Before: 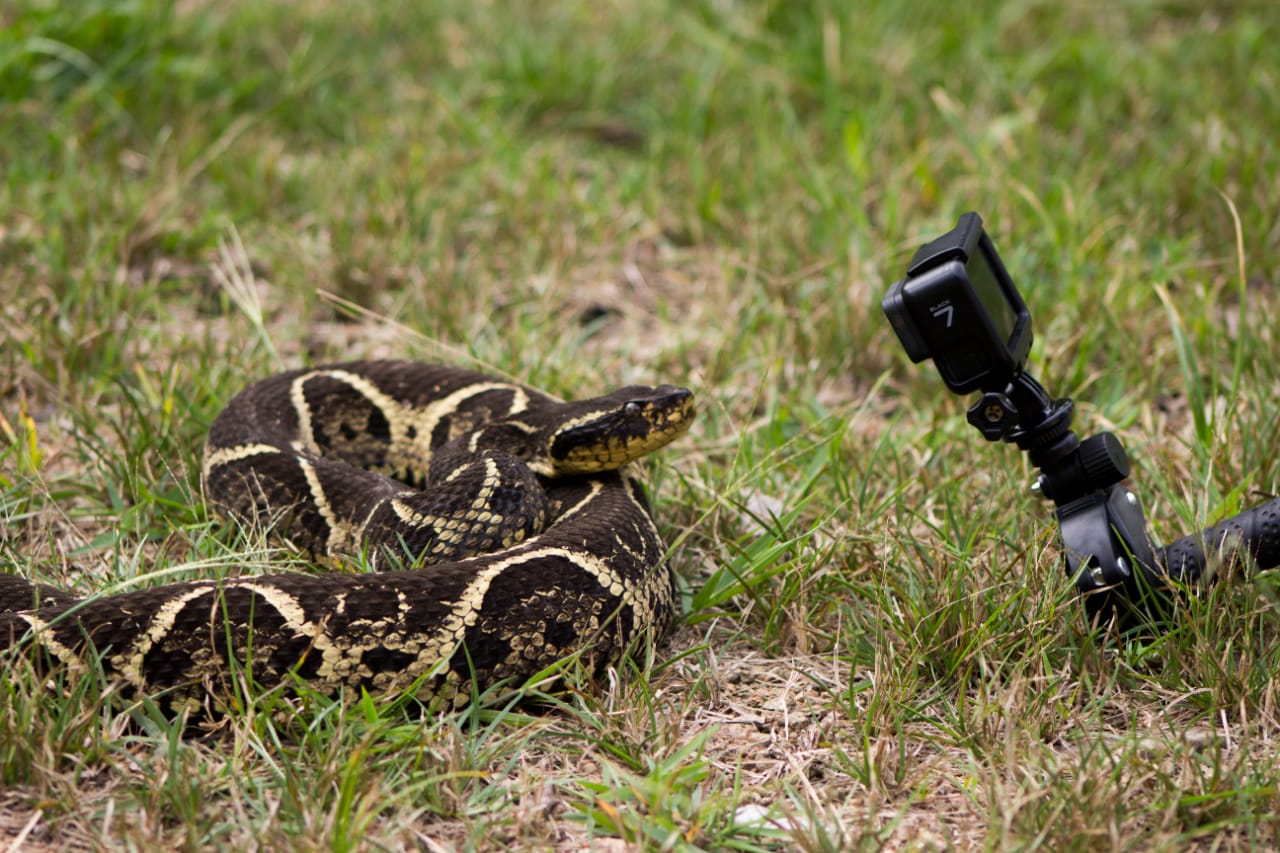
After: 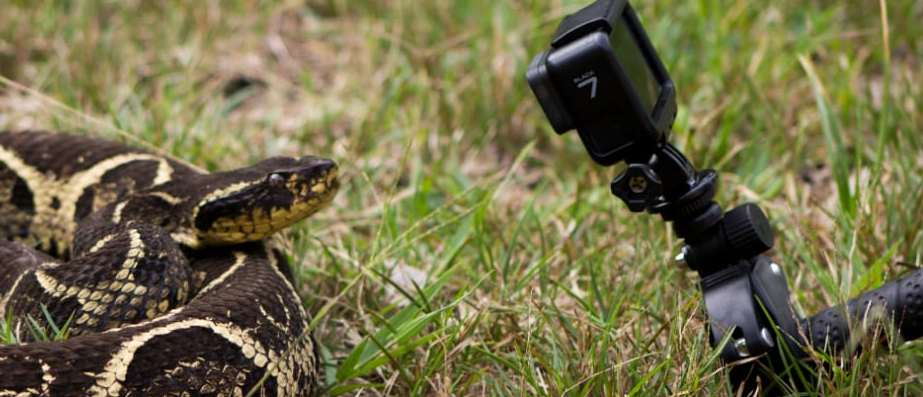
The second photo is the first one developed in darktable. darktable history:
crop and rotate: left 27.835%, top 26.866%, bottom 26.502%
